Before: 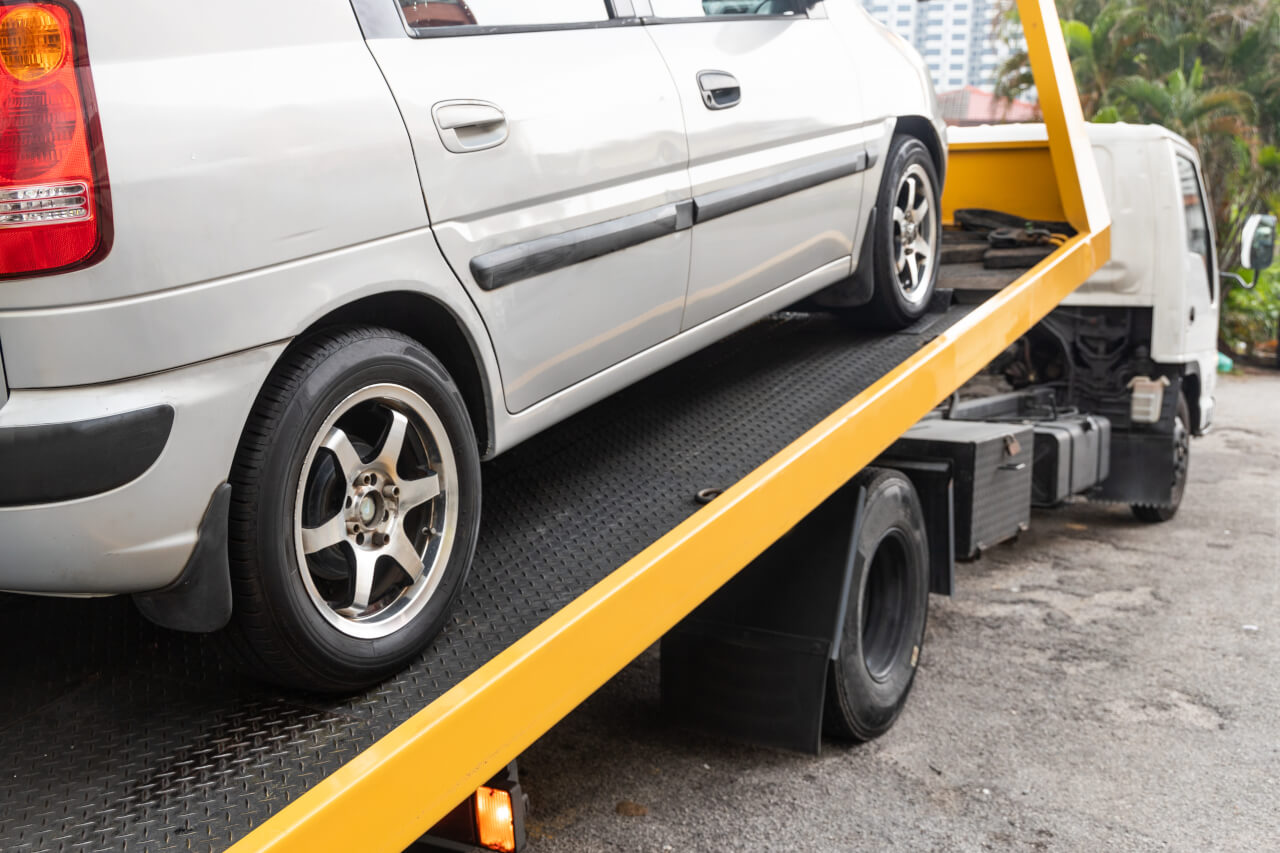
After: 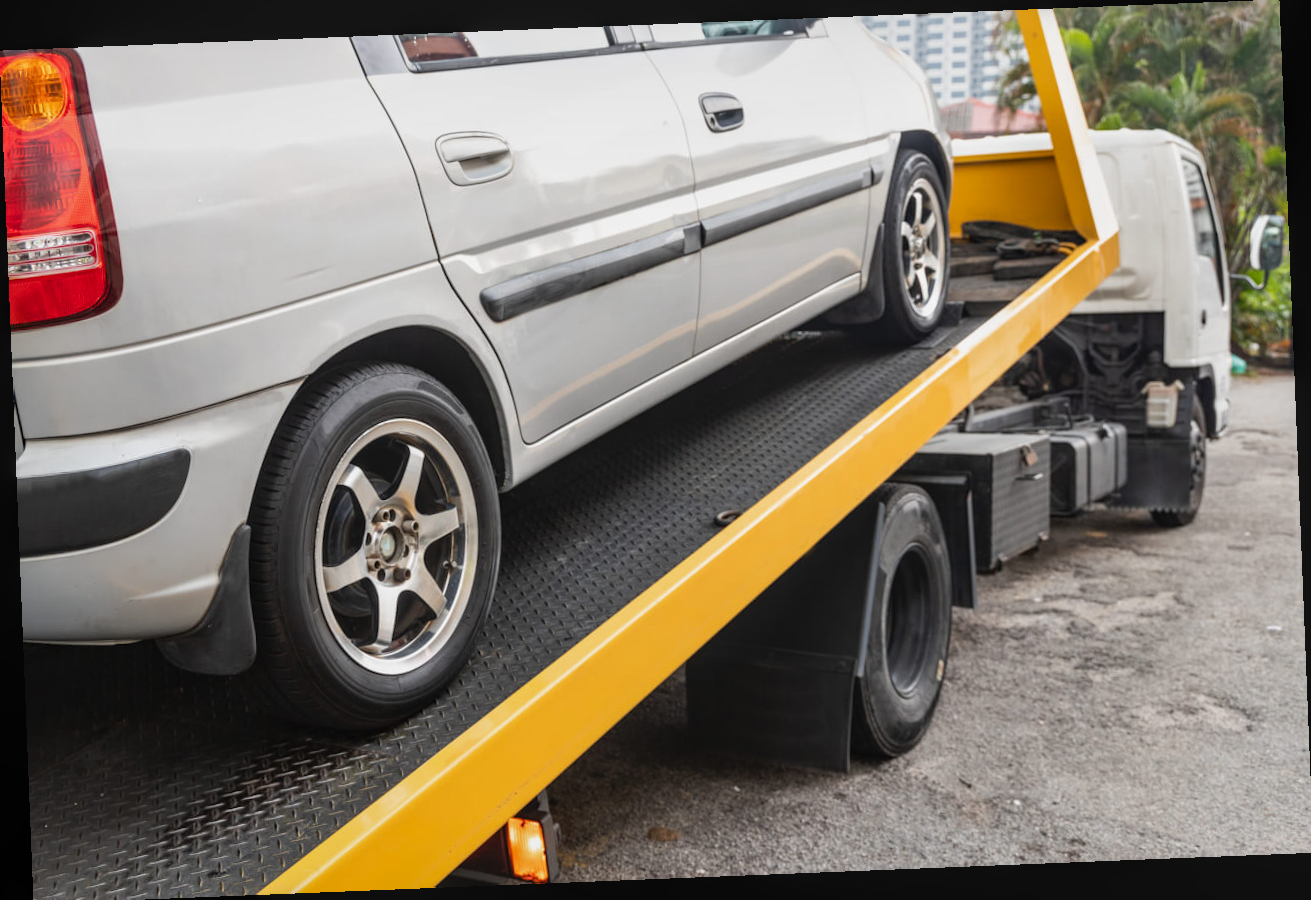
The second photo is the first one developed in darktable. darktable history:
crop: top 0.05%, bottom 0.098%
local contrast: detail 110%
white balance: emerald 1
rotate and perspective: rotation -2.29°, automatic cropping off
